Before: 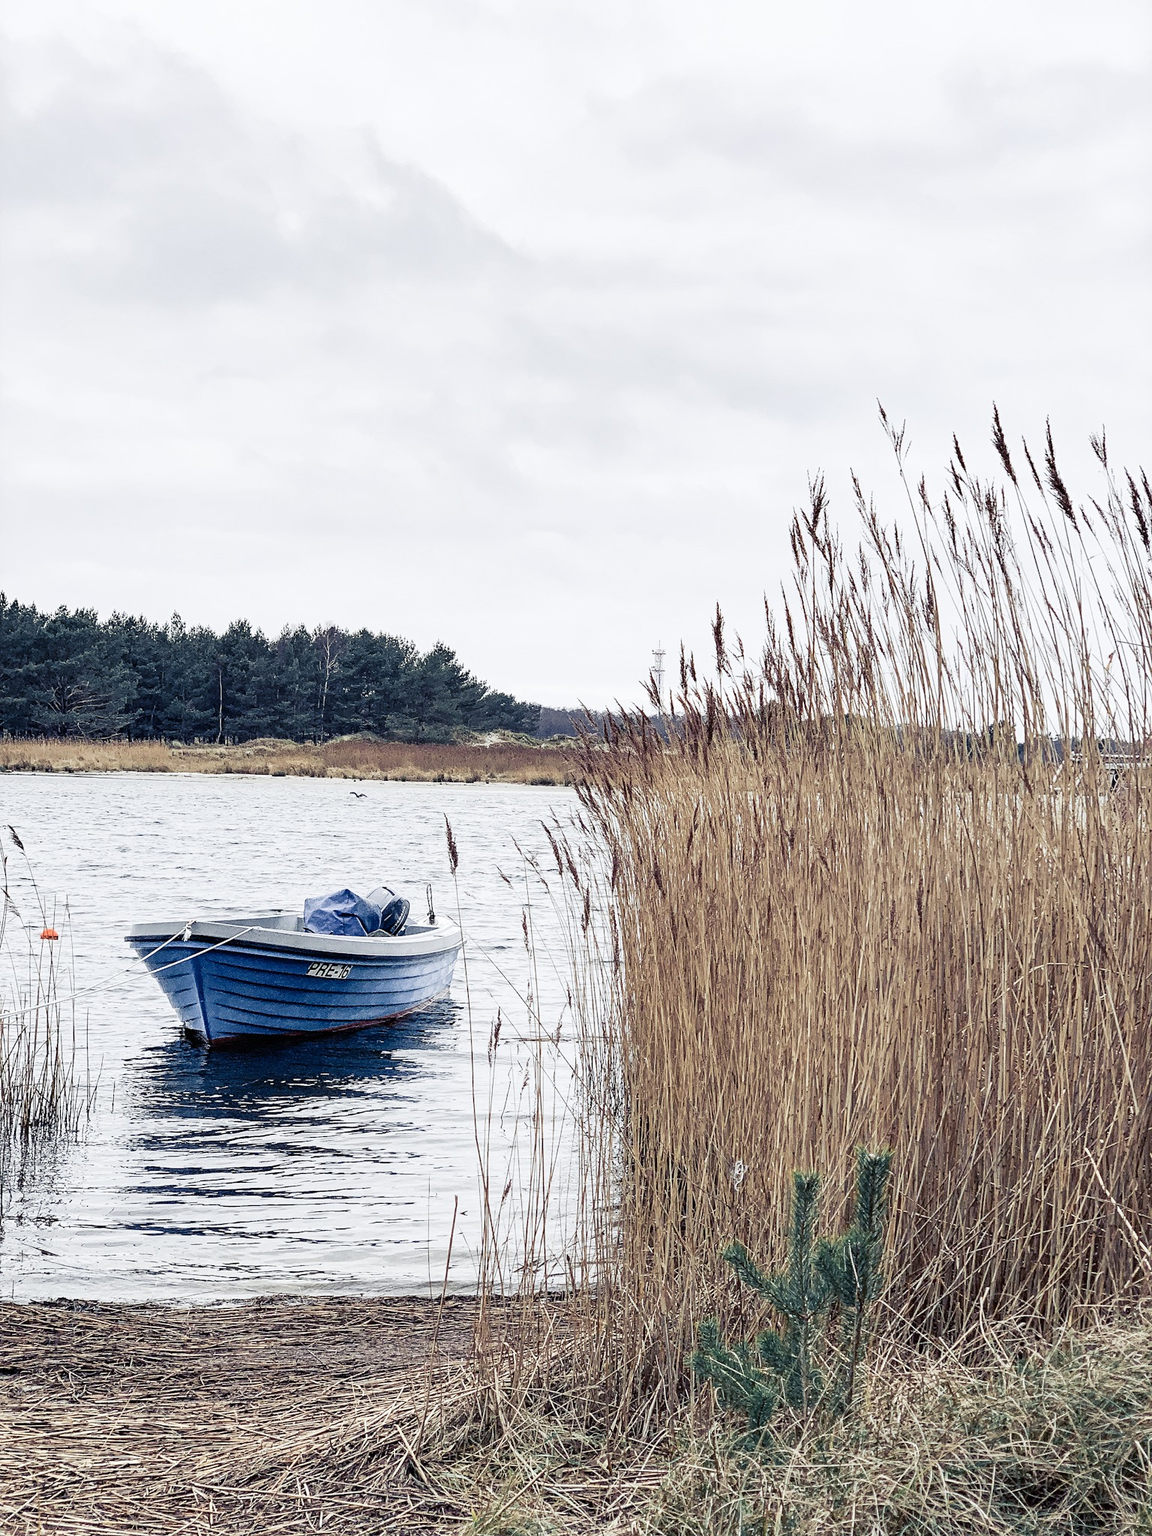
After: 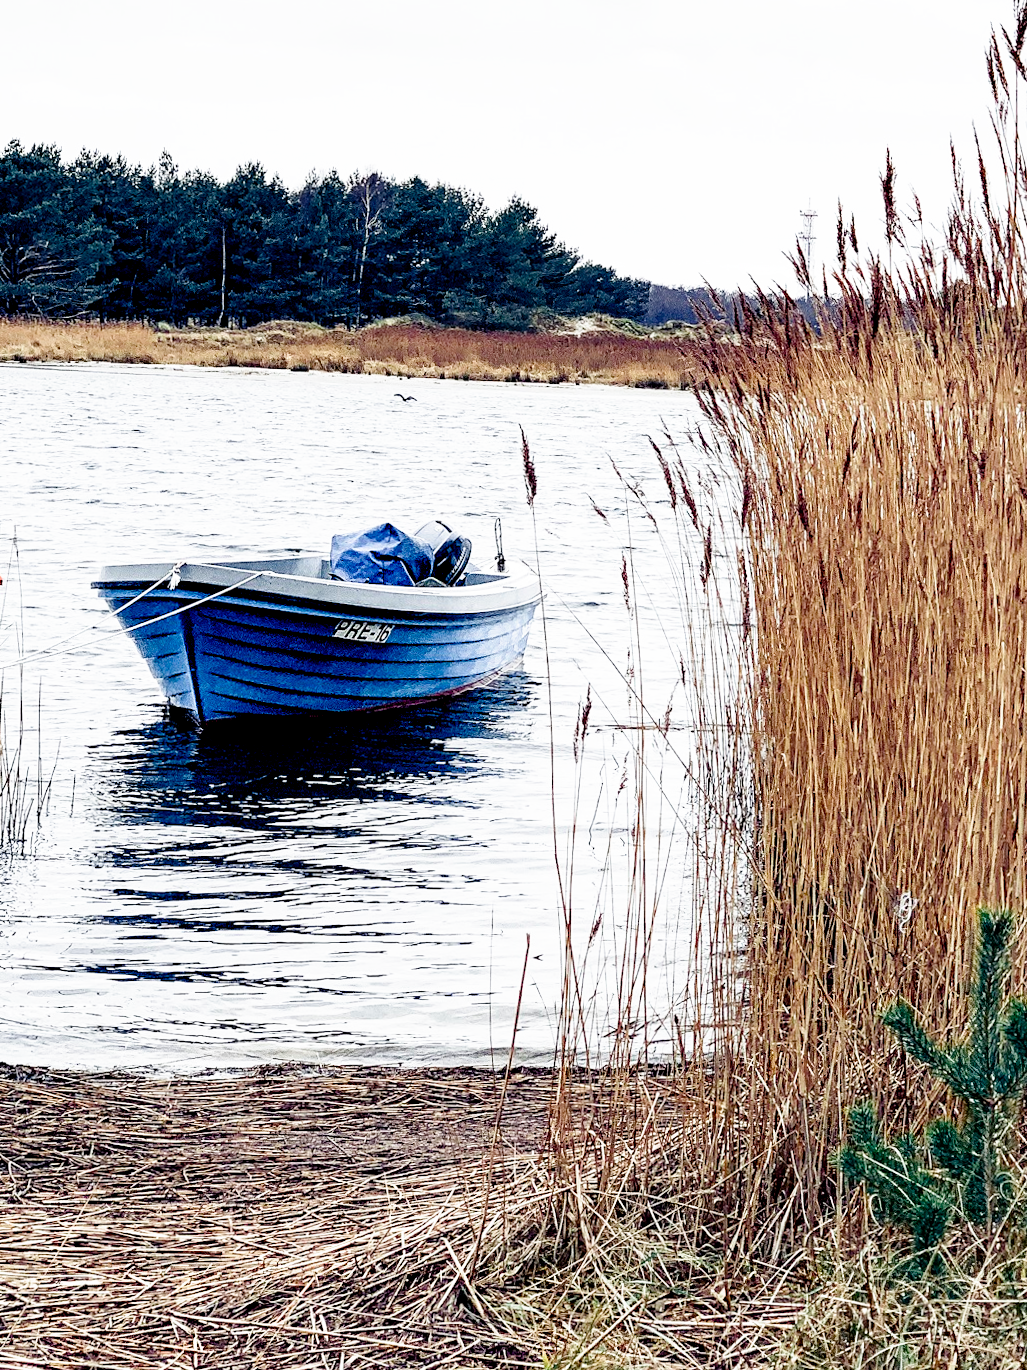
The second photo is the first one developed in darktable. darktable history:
filmic rgb: black relative exposure -5.5 EV, white relative exposure 2.5 EV, threshold 3 EV, target black luminance 0%, hardness 4.51, latitude 67.35%, contrast 1.453, shadows ↔ highlights balance -3.52%, preserve chrominance no, color science v4 (2020), contrast in shadows soft, enable highlight reconstruction true
color balance rgb: perceptual saturation grading › global saturation 20%, perceptual saturation grading › highlights -25%, perceptual saturation grading › shadows 25%
crop and rotate: angle -0.82°, left 3.85%, top 31.828%, right 27.992%
